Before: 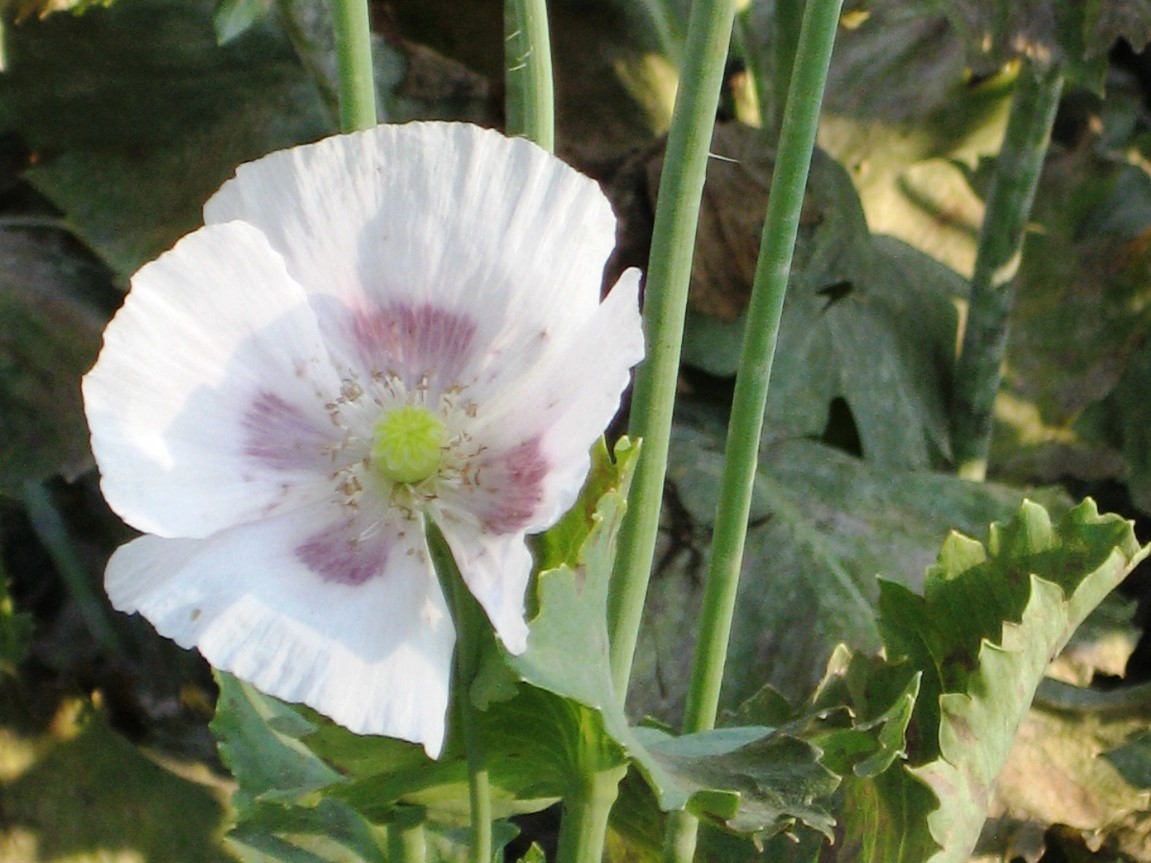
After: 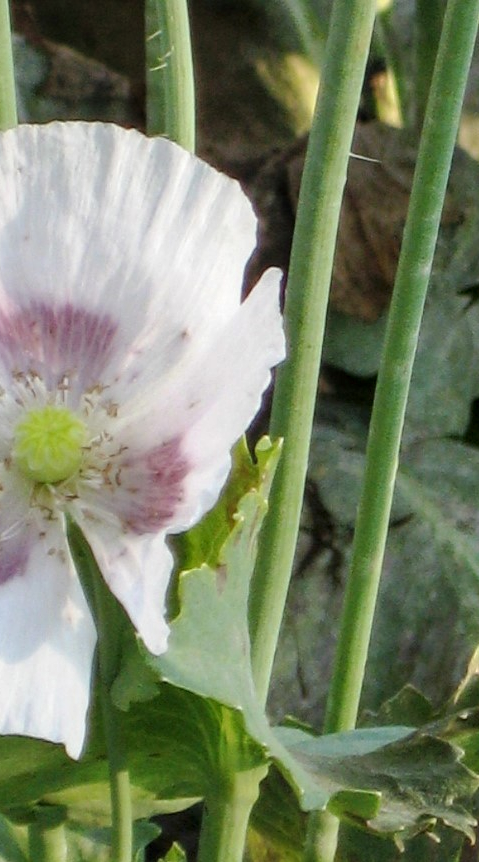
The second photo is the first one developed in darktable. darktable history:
crop: left 31.229%, right 27.105%
local contrast: on, module defaults
